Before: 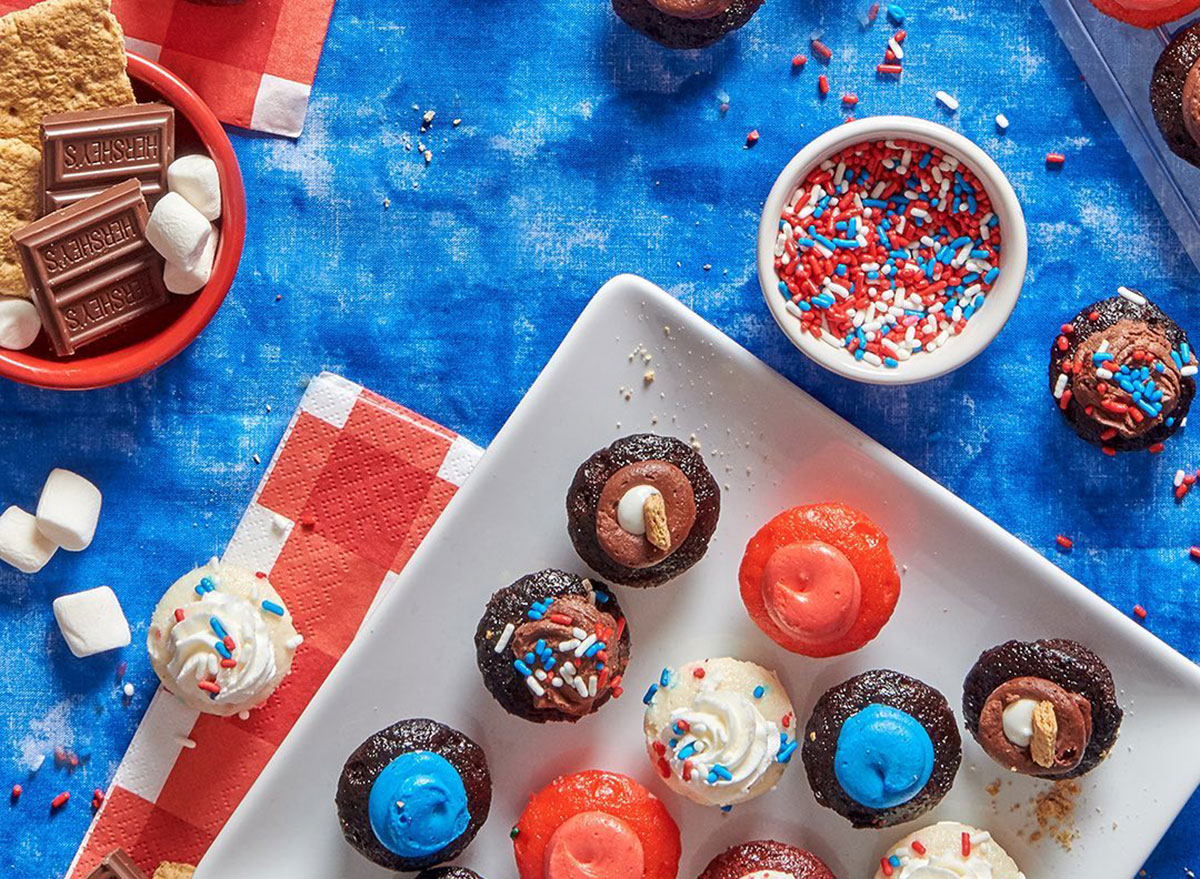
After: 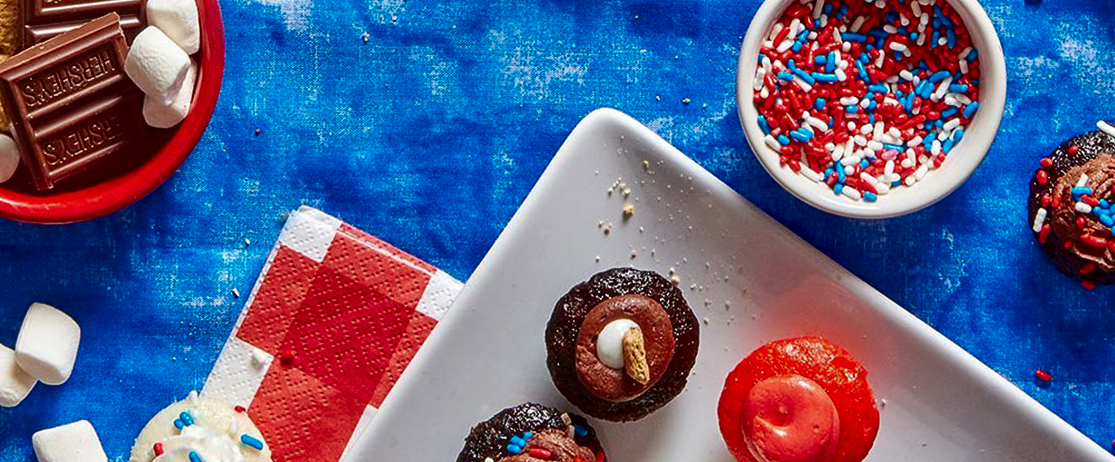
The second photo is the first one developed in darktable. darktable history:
crop: left 1.756%, top 18.988%, right 5.275%, bottom 28.344%
contrast brightness saturation: contrast 0.127, brightness -0.222, saturation 0.149
